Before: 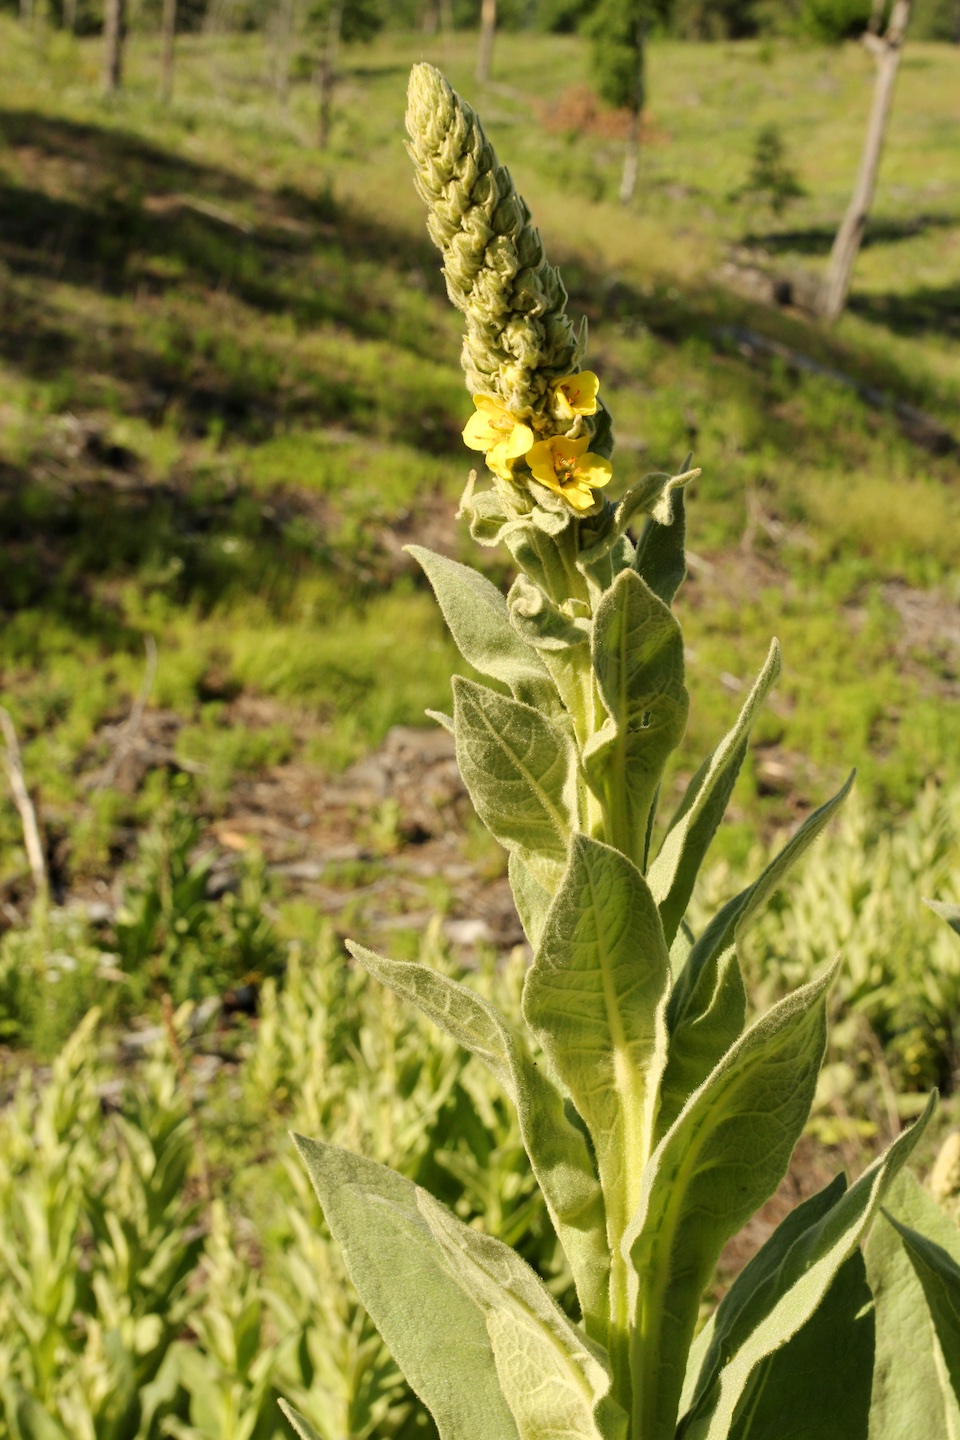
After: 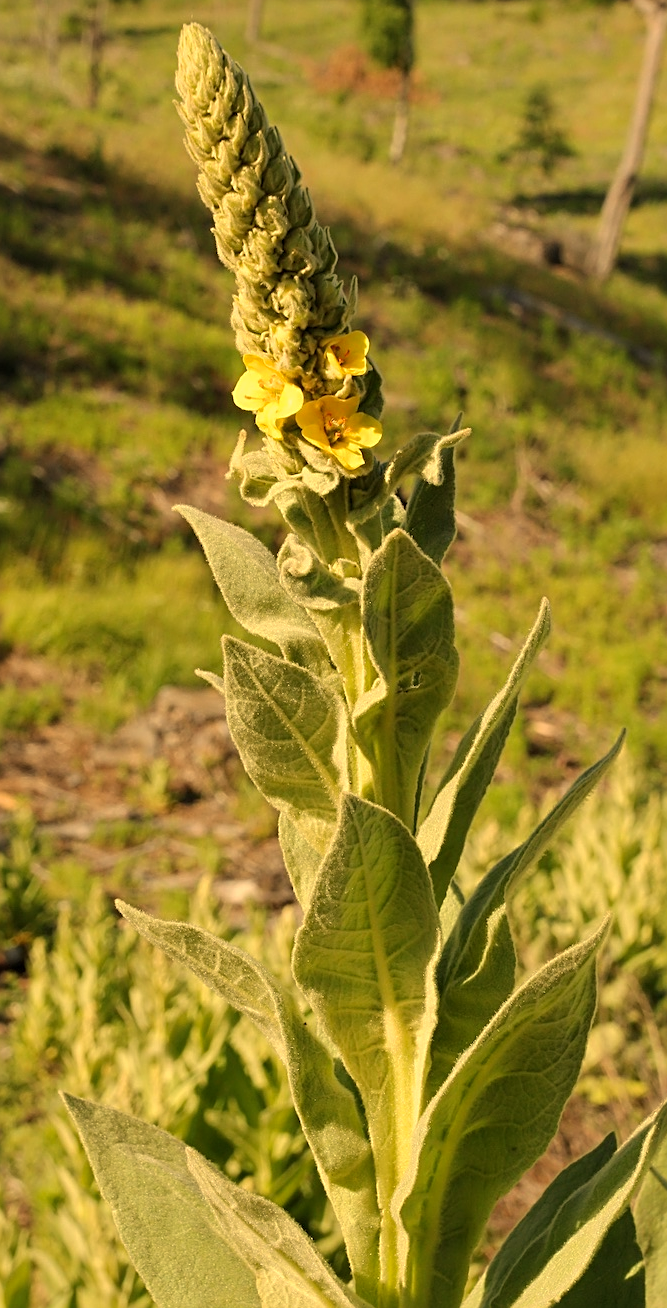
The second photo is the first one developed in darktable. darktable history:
sharpen: on, module defaults
shadows and highlights: shadows 25, white point adjustment -3, highlights -30
crop and rotate: left 24.034%, top 2.838%, right 6.406%, bottom 6.299%
white balance: red 1.123, blue 0.83
